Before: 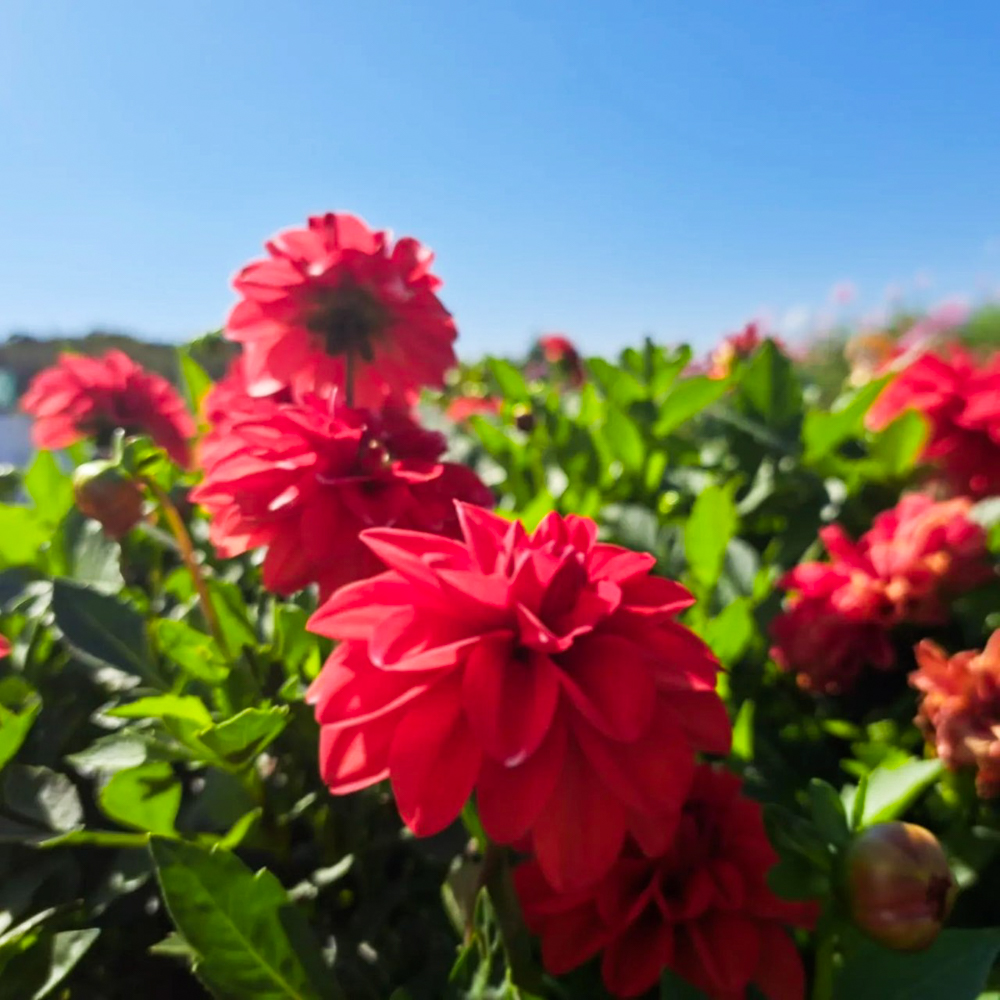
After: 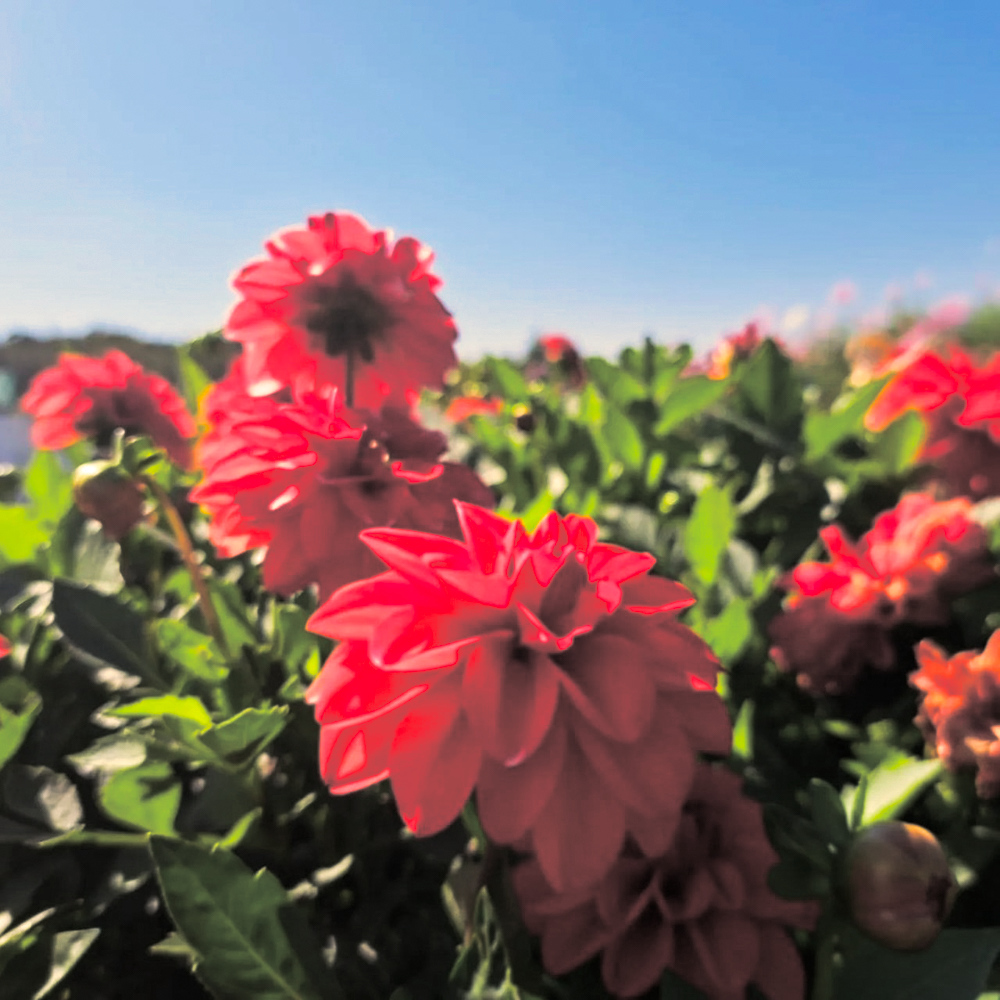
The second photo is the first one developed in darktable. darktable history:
white balance: red 1.127, blue 0.943
split-toning: shadows › hue 43.2°, shadows › saturation 0, highlights › hue 50.4°, highlights › saturation 1
